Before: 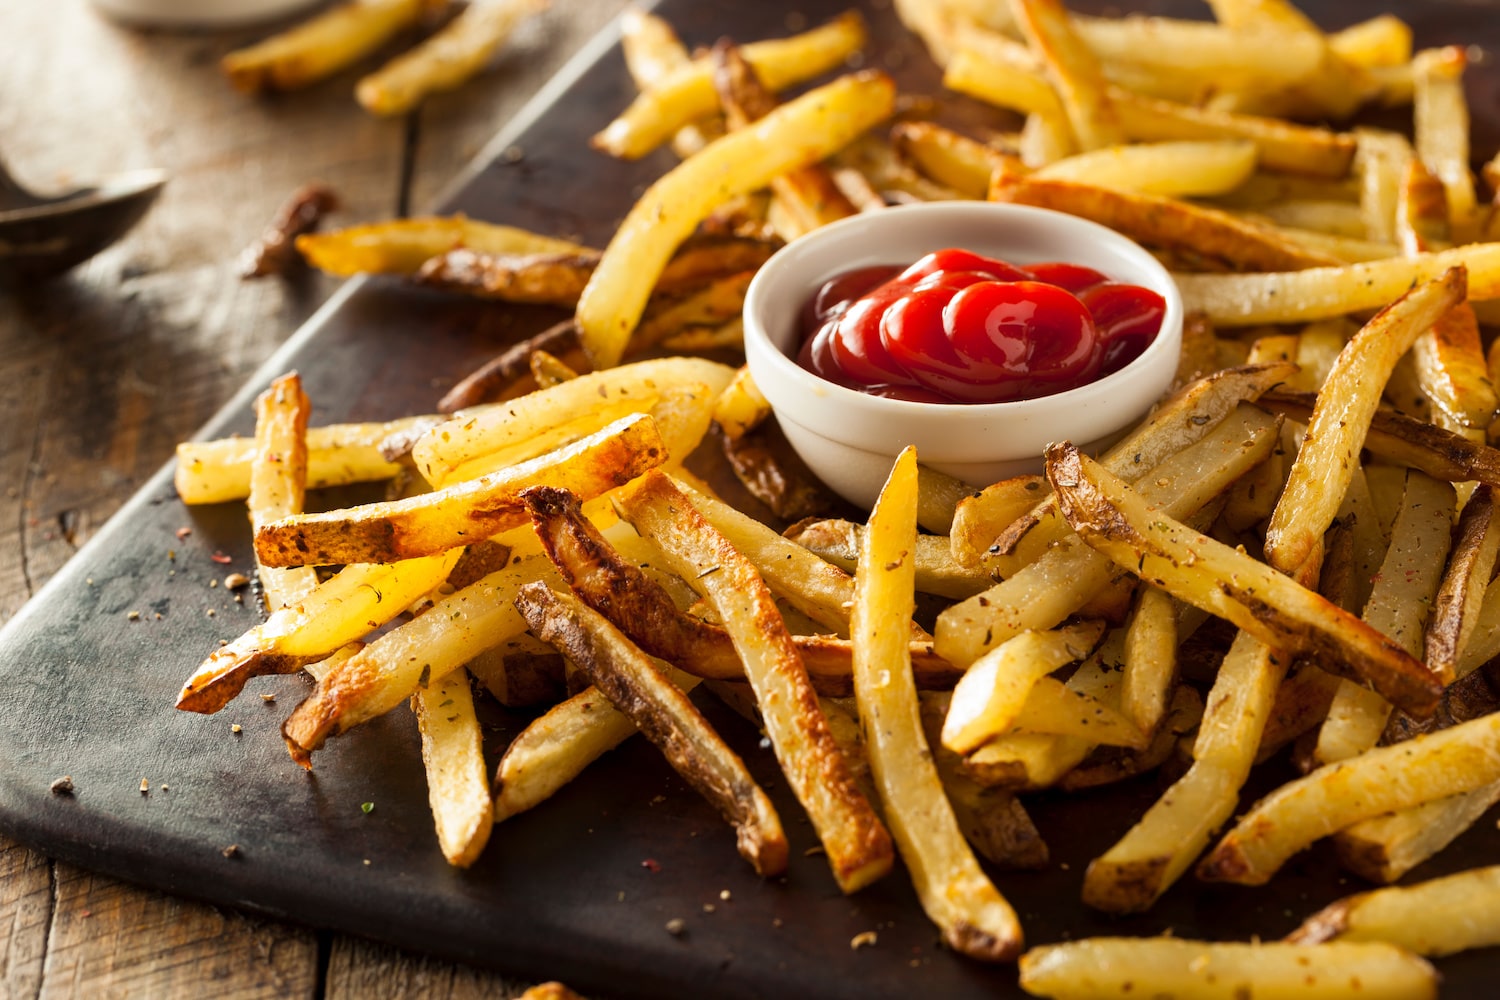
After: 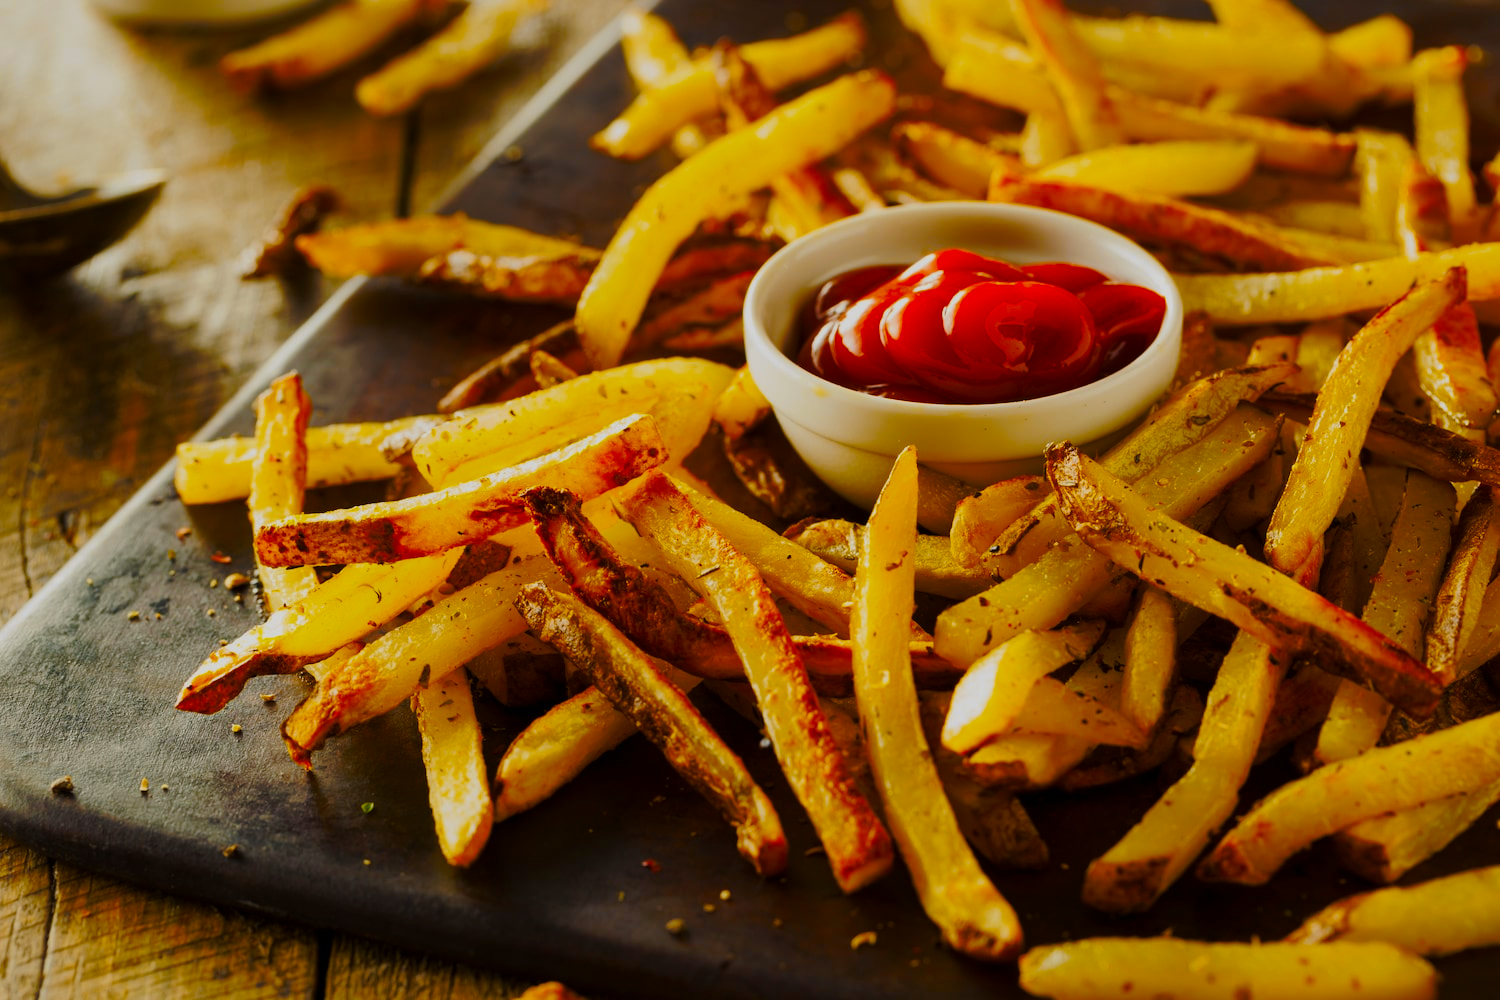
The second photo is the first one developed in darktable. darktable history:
shadows and highlights: on, module defaults
exposure: exposure -0.462 EV, compensate highlight preservation false
color contrast: green-magenta contrast 1.12, blue-yellow contrast 1.95, unbound 0
base curve: curves: ch0 [(0, 0) (0.073, 0.04) (0.157, 0.139) (0.492, 0.492) (0.758, 0.758) (1, 1)], preserve colors none
